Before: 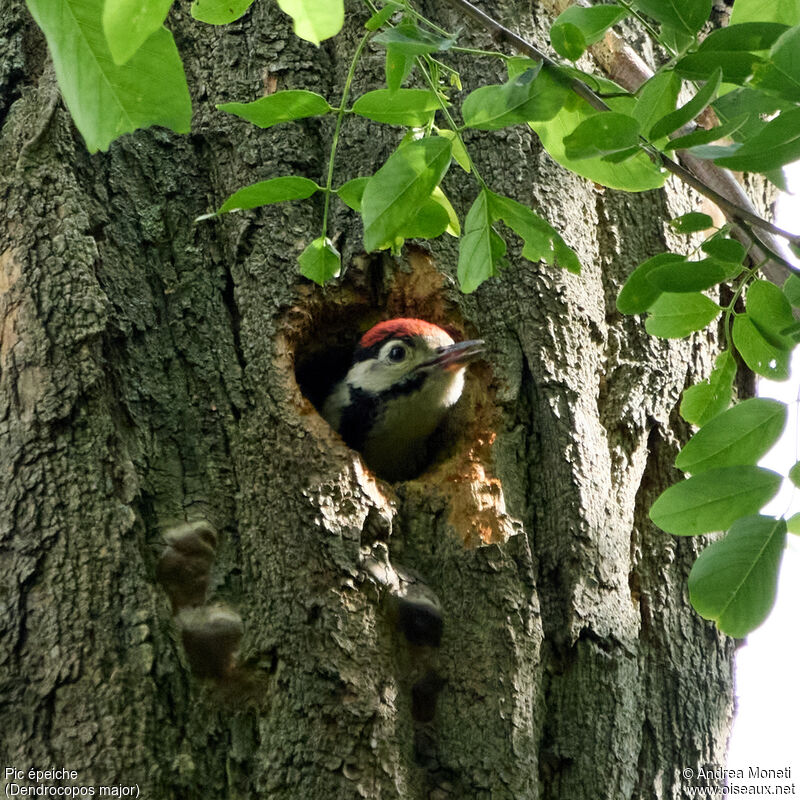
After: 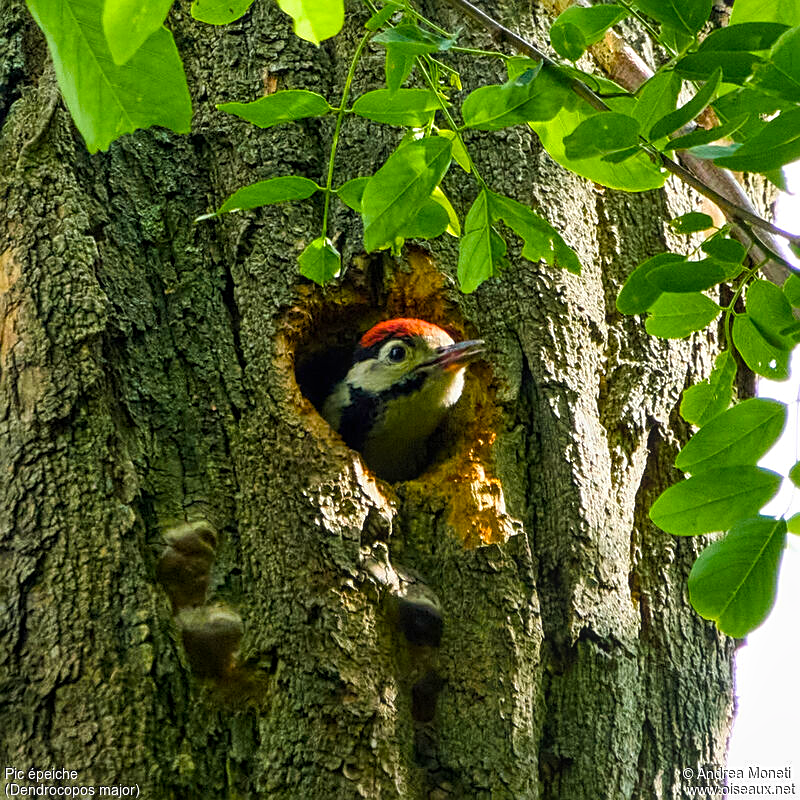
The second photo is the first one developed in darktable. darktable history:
sharpen: on, module defaults
local contrast: on, module defaults
color balance rgb: global offset › luminance 0.27%, linear chroma grading › shadows 9.877%, linear chroma grading › highlights 8.87%, linear chroma grading › global chroma 14.795%, linear chroma grading › mid-tones 14.583%, perceptual saturation grading › global saturation 30.659%, global vibrance 14.321%
velvia: strength 14.68%
